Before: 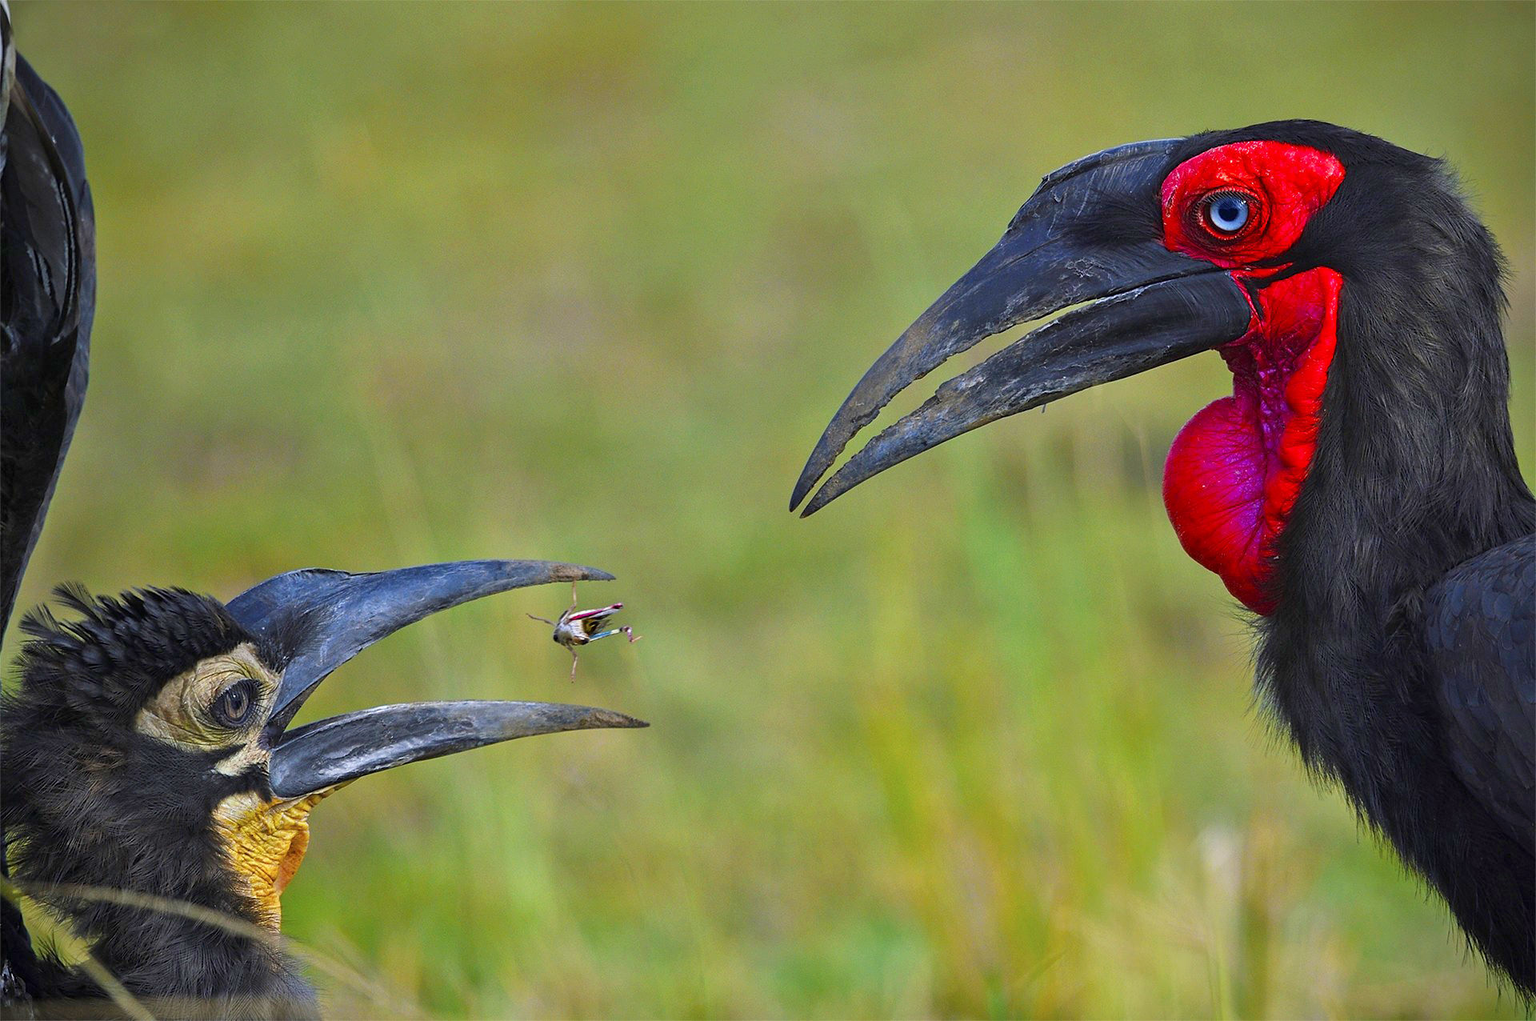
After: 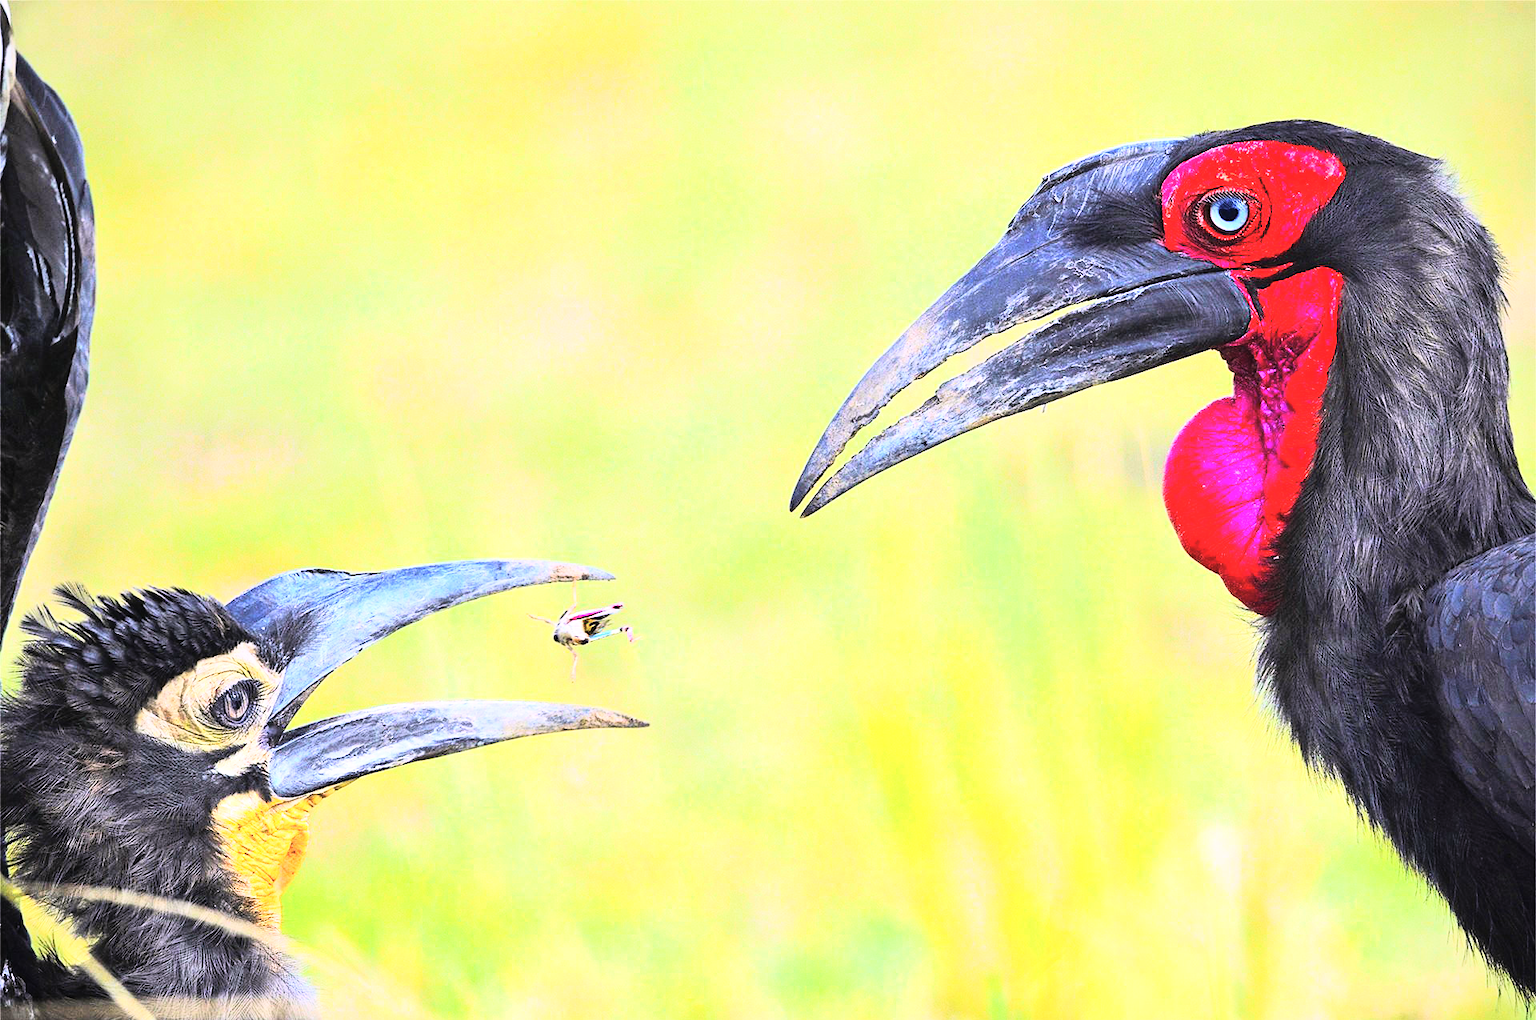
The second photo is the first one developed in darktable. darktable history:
white balance: red 1.05, blue 1.072
exposure: black level correction -0.005, exposure 1 EV, compensate highlight preservation false
rgb curve: curves: ch0 [(0, 0) (0.21, 0.15) (0.24, 0.21) (0.5, 0.75) (0.75, 0.96) (0.89, 0.99) (1, 1)]; ch1 [(0, 0.02) (0.21, 0.13) (0.25, 0.2) (0.5, 0.67) (0.75, 0.9) (0.89, 0.97) (1, 1)]; ch2 [(0, 0.02) (0.21, 0.13) (0.25, 0.2) (0.5, 0.67) (0.75, 0.9) (0.89, 0.97) (1, 1)], compensate middle gray true
